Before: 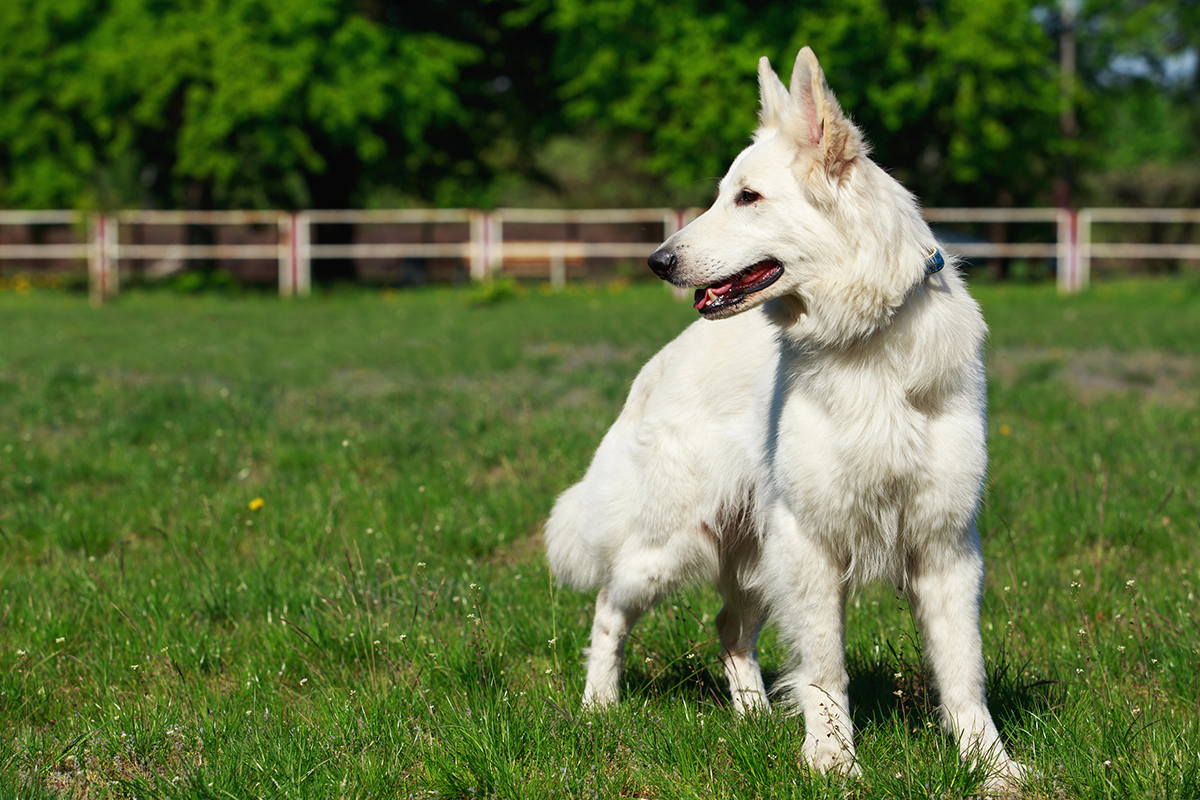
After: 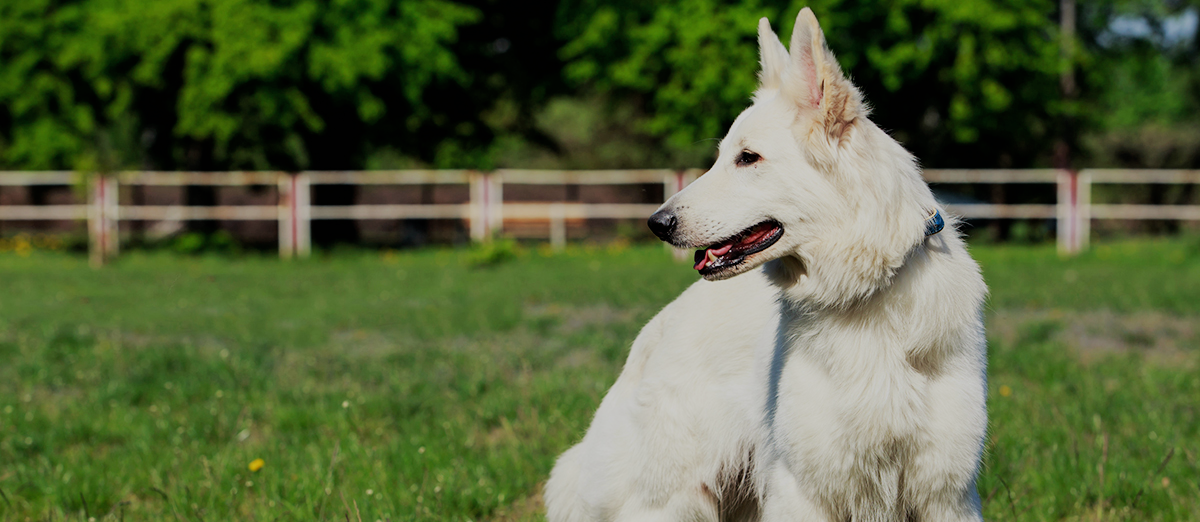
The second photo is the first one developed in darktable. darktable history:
filmic rgb: black relative exposure -6.91 EV, white relative exposure 5.59 EV, hardness 2.85
crop and rotate: top 4.959%, bottom 29.781%
